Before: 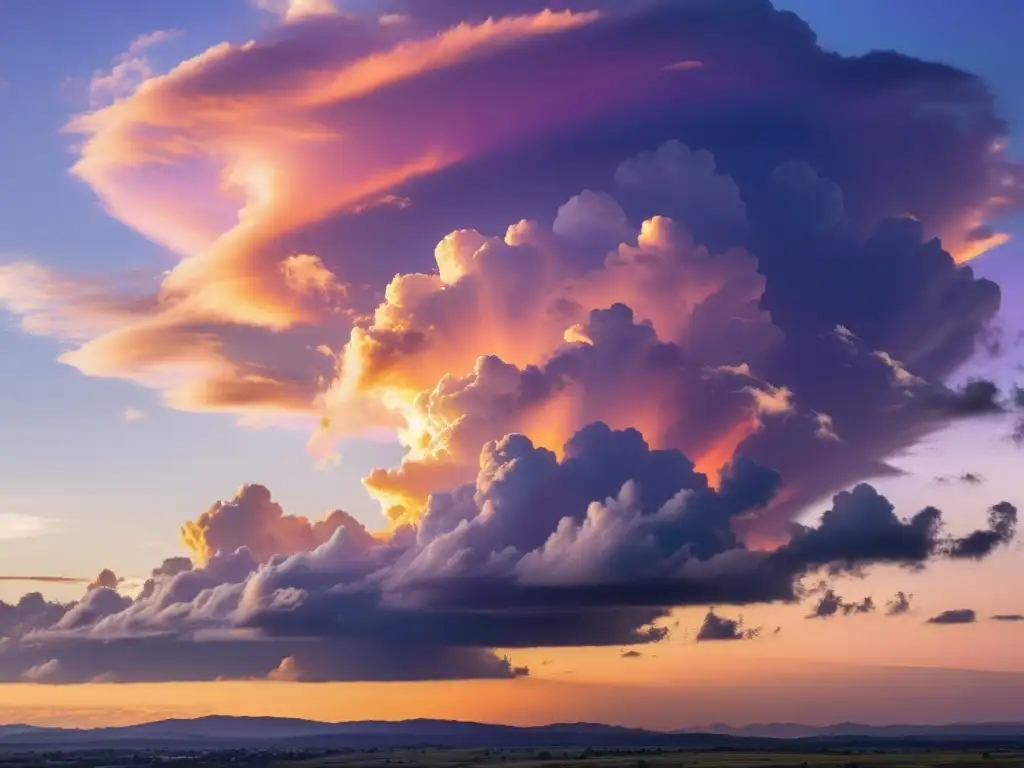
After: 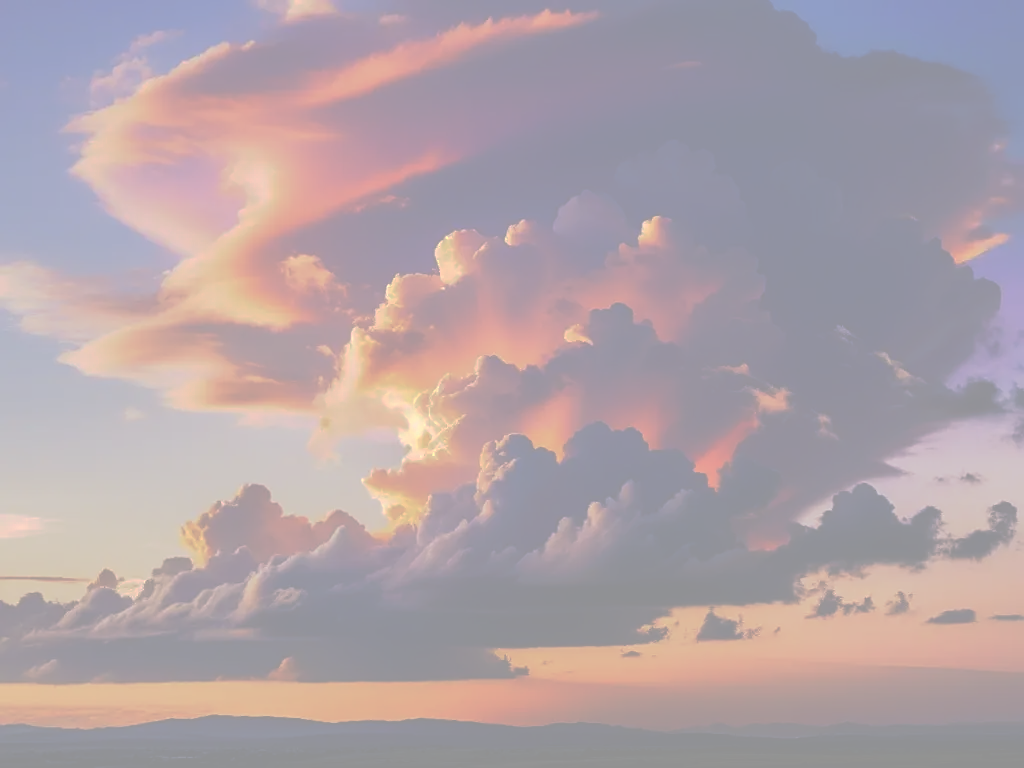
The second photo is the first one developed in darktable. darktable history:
tone curve: curves: ch0 [(0, 0) (0.003, 0.6) (0.011, 0.6) (0.025, 0.601) (0.044, 0.601) (0.069, 0.601) (0.1, 0.601) (0.136, 0.602) (0.177, 0.605) (0.224, 0.609) (0.277, 0.615) (0.335, 0.625) (0.399, 0.633) (0.468, 0.654) (0.543, 0.676) (0.623, 0.71) (0.709, 0.753) (0.801, 0.802) (0.898, 0.85) (1, 1)], preserve colors none
color balance rgb: shadows lift › chroma 2%, shadows lift › hue 219.6°, power › hue 313.2°, highlights gain › chroma 3%, highlights gain › hue 75.6°, global offset › luminance 0.5%, perceptual saturation grading › global saturation 15.33%, perceptual saturation grading › highlights -19.33%, perceptual saturation grading › shadows 20%, global vibrance 20%
sharpen: radius 1.864, amount 0.398, threshold 1.271
rotate and perspective: crop left 0, crop top 0
